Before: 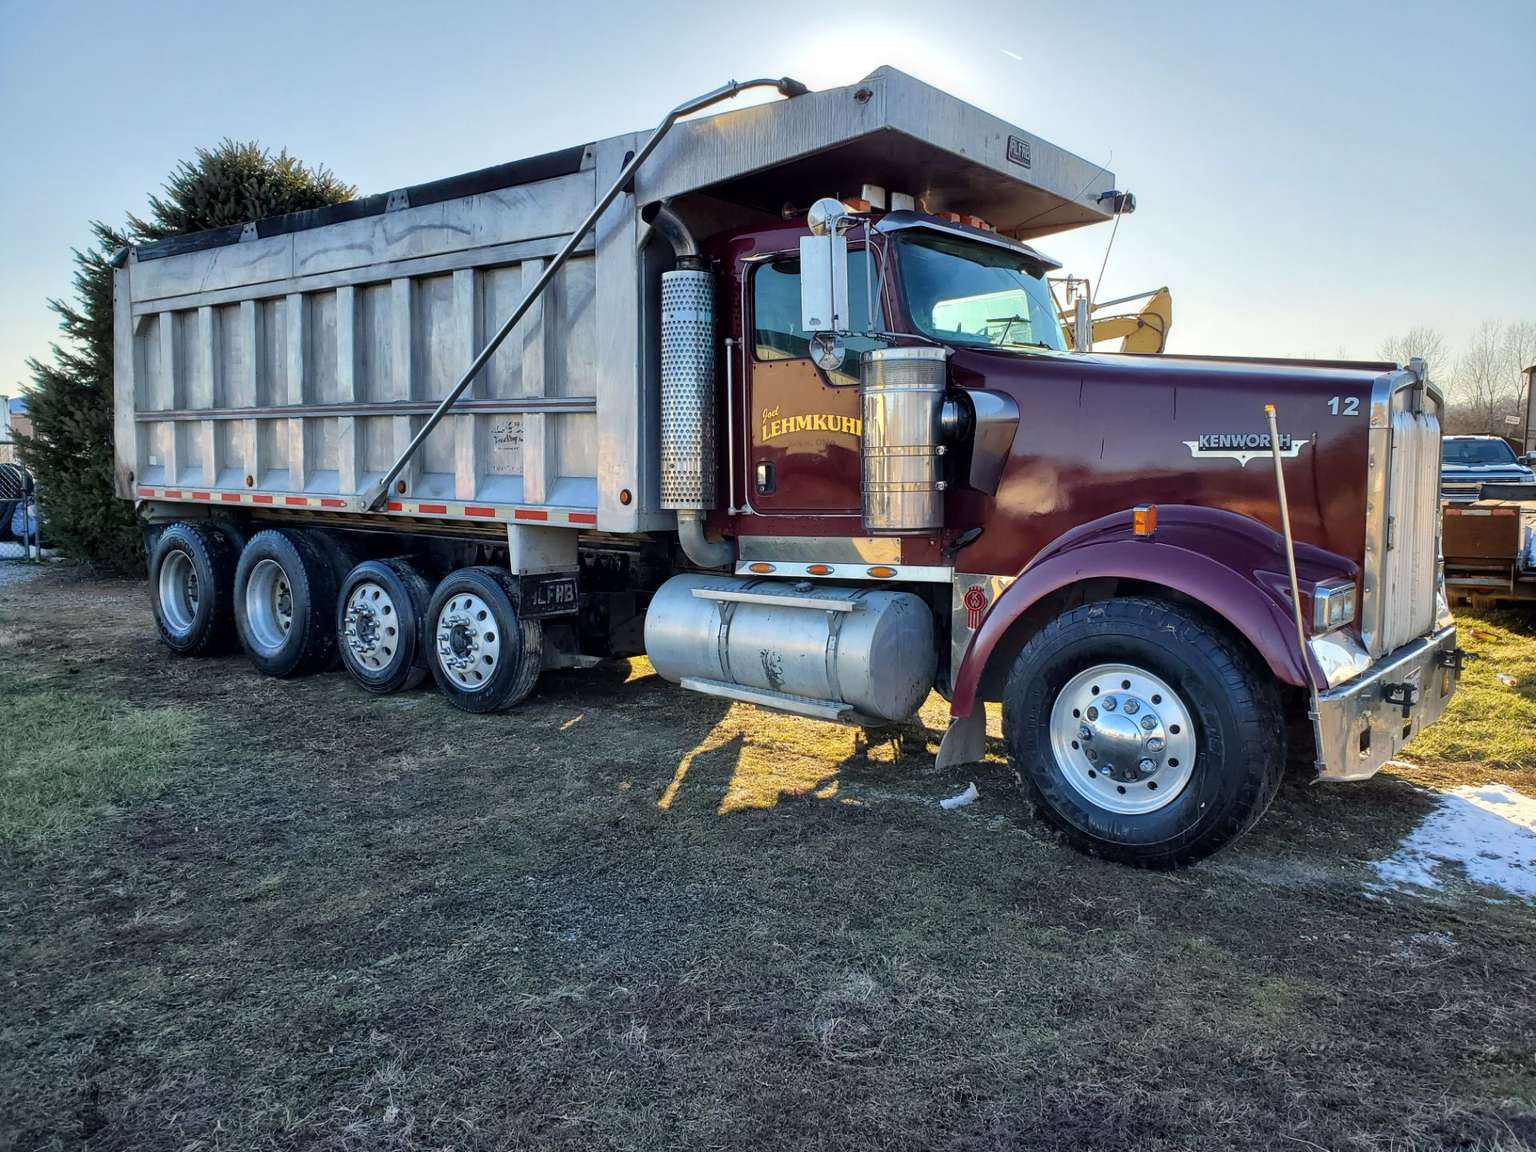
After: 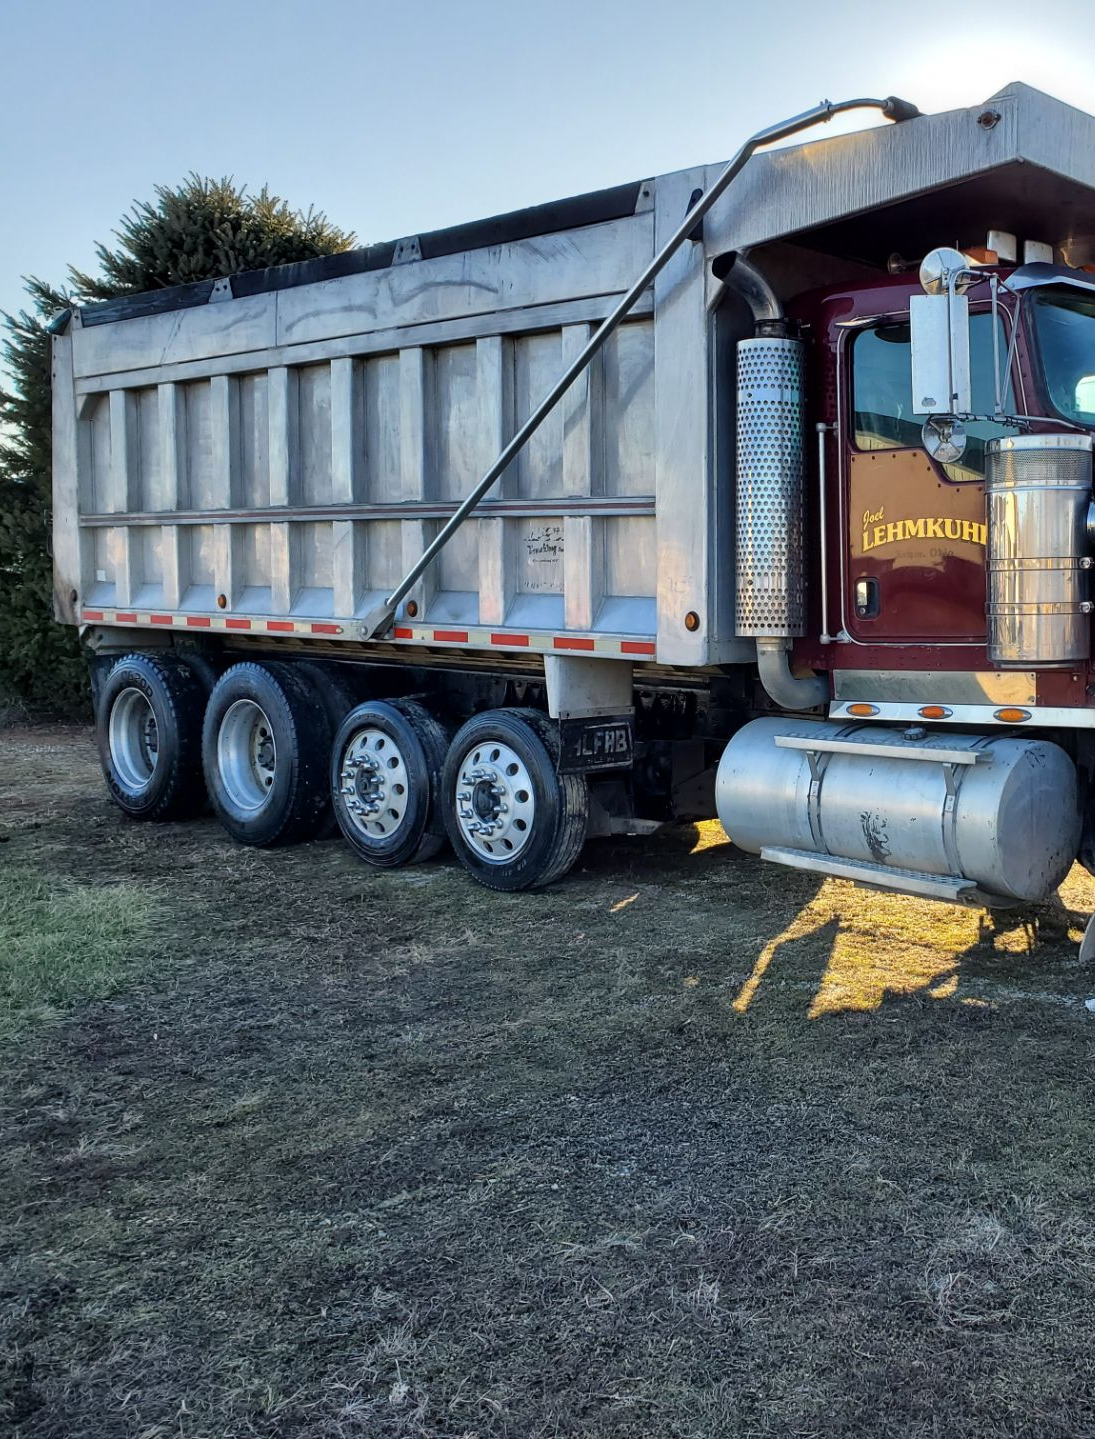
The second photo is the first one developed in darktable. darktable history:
crop: left 4.719%, right 38.199%
